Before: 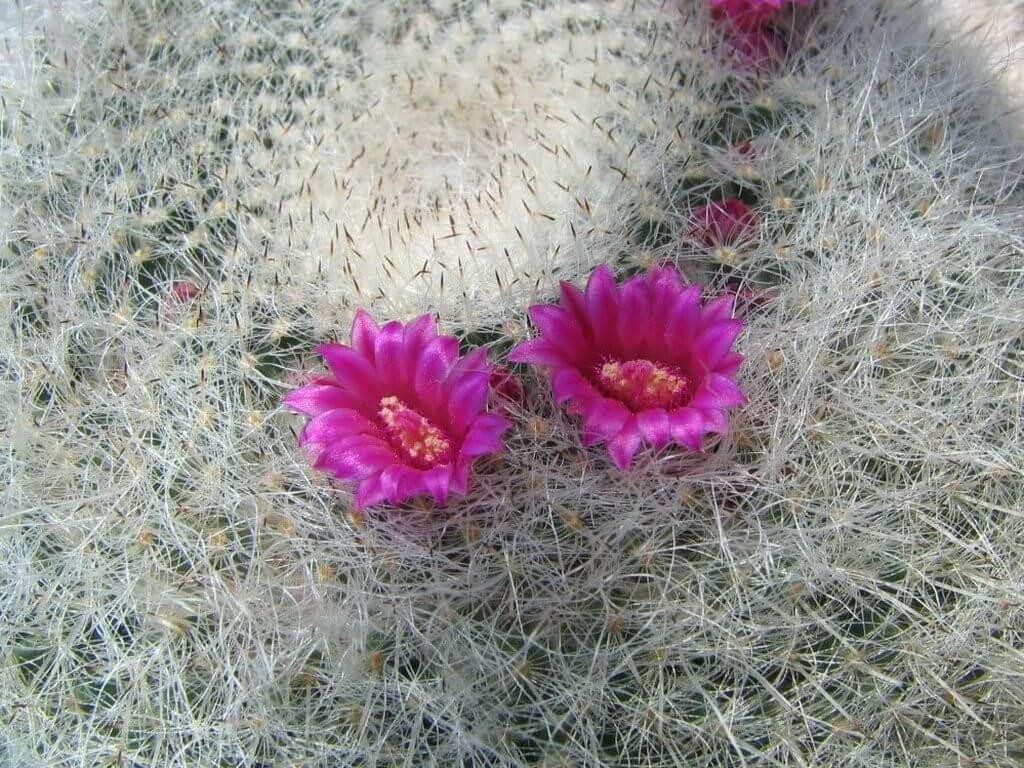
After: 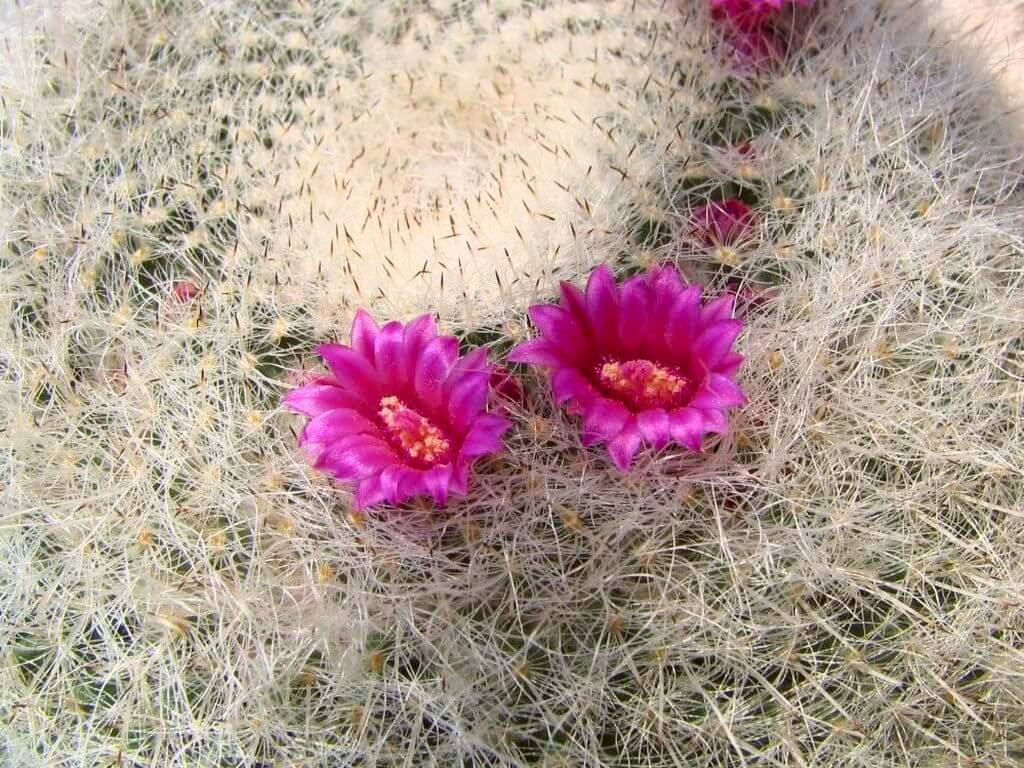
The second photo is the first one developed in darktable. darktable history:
color correction: highlights a* 6.27, highlights b* 8.19, shadows a* 5.94, shadows b* 7.23, saturation 0.9
tone curve: curves: ch0 [(0, 0) (0.091, 0.077) (0.517, 0.574) (0.745, 0.82) (0.844, 0.908) (0.909, 0.942) (1, 0.973)]; ch1 [(0, 0) (0.437, 0.404) (0.5, 0.5) (0.534, 0.546) (0.58, 0.603) (0.616, 0.649) (1, 1)]; ch2 [(0, 0) (0.442, 0.415) (0.5, 0.5) (0.535, 0.547) (0.585, 0.62) (1, 1)], color space Lab, independent channels, preserve colors none
